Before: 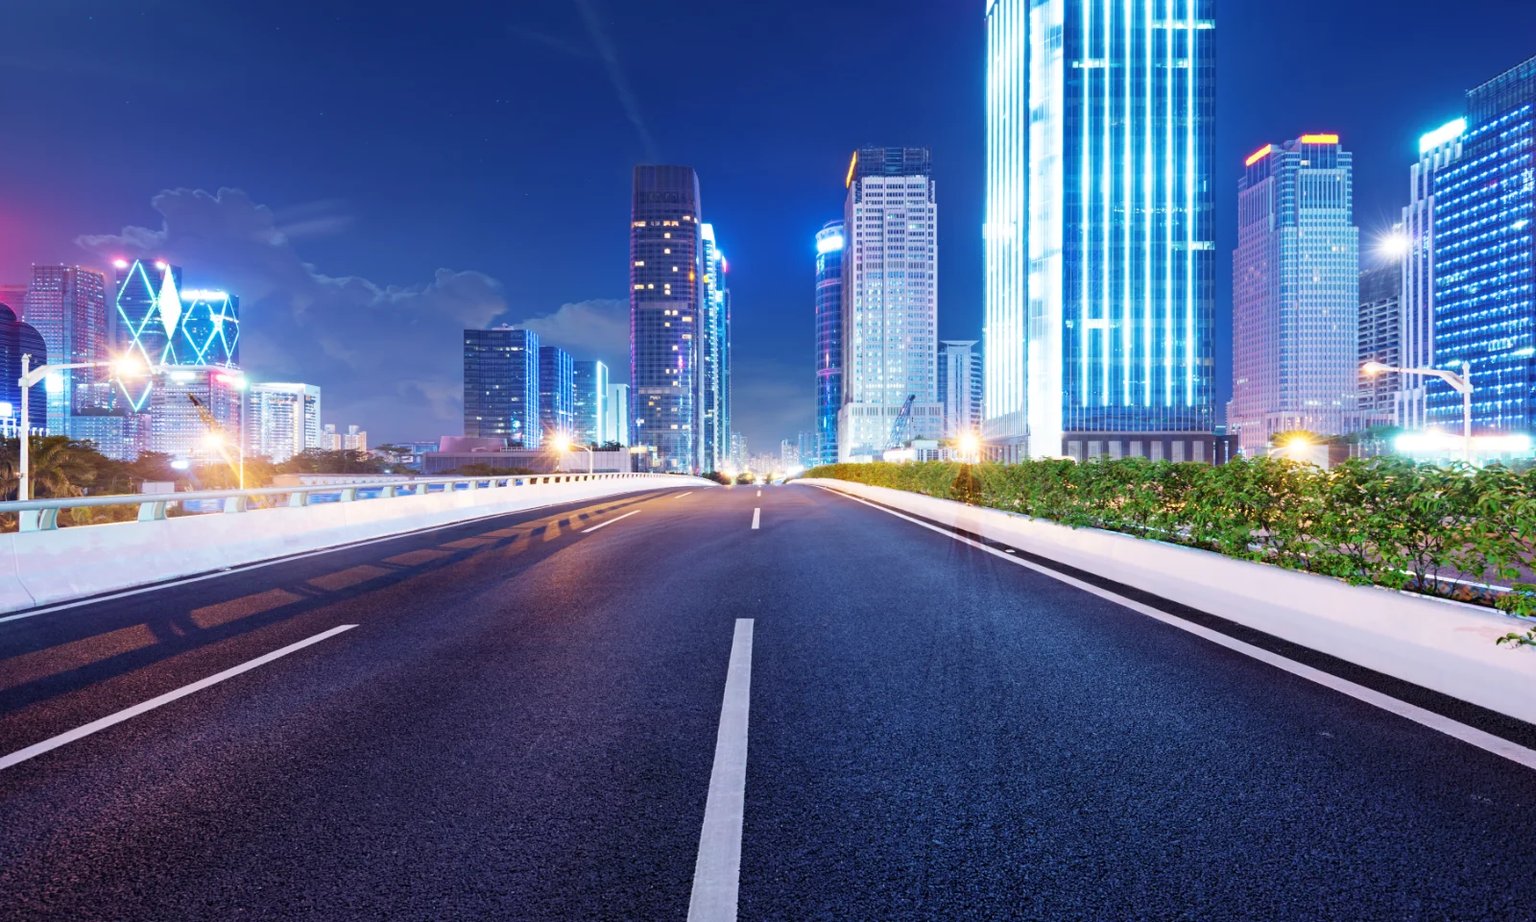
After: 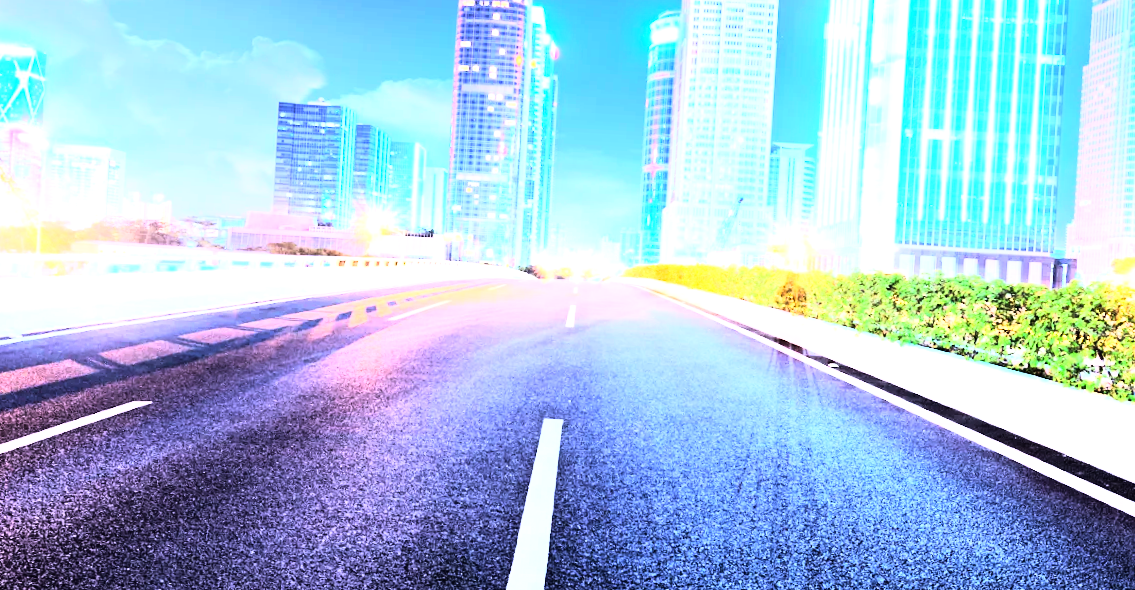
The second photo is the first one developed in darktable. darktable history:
rgb curve: curves: ch0 [(0, 0) (0.21, 0.15) (0.24, 0.21) (0.5, 0.75) (0.75, 0.96) (0.89, 0.99) (1, 1)]; ch1 [(0, 0.02) (0.21, 0.13) (0.25, 0.2) (0.5, 0.67) (0.75, 0.9) (0.89, 0.97) (1, 1)]; ch2 [(0, 0.02) (0.21, 0.13) (0.25, 0.2) (0.5, 0.67) (0.75, 0.9) (0.89, 0.97) (1, 1)], compensate middle gray true
crop and rotate: angle -3.37°, left 9.79%, top 20.73%, right 12.42%, bottom 11.82%
exposure: black level correction 0, exposure 1.2 EV, compensate exposure bias true, compensate highlight preservation false
white balance: red 0.982, blue 1.018
tone equalizer: -8 EV -0.75 EV, -7 EV -0.7 EV, -6 EV -0.6 EV, -5 EV -0.4 EV, -3 EV 0.4 EV, -2 EV 0.6 EV, -1 EV 0.7 EV, +0 EV 0.75 EV, edges refinement/feathering 500, mask exposure compensation -1.57 EV, preserve details no
